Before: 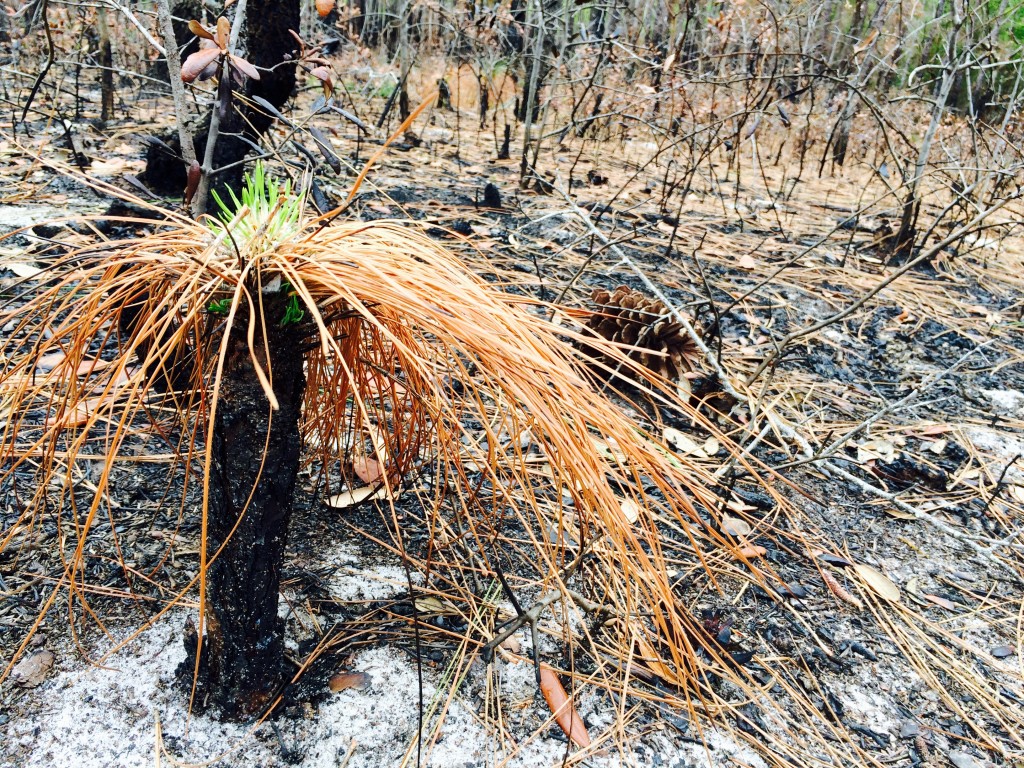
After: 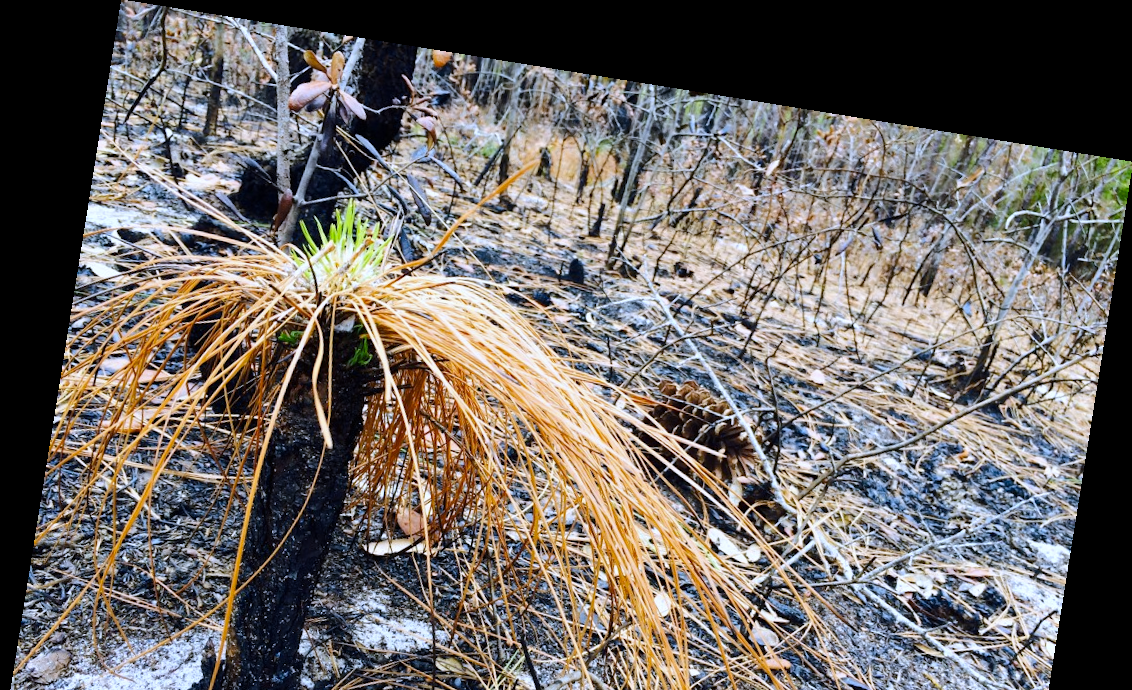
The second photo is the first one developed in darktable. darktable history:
white balance: red 0.967, blue 1.119, emerald 0.756
color contrast: green-magenta contrast 0.85, blue-yellow contrast 1.25, unbound 0
rotate and perspective: rotation 9.12°, automatic cropping off
crop: bottom 24.988%
